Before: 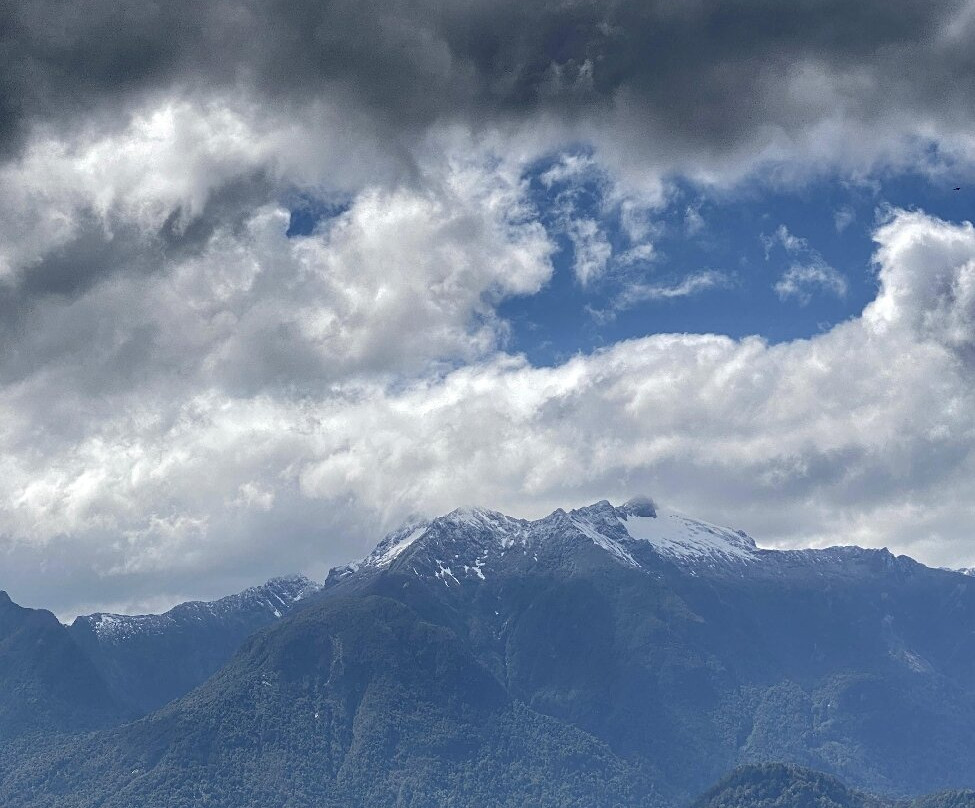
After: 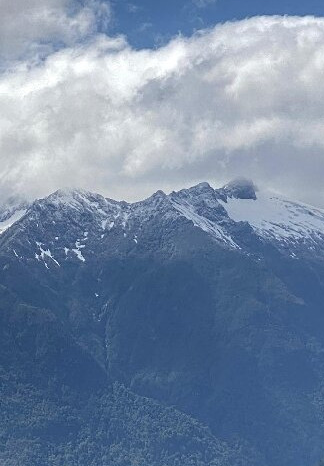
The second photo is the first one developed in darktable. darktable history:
crop: left 41.117%, top 39.371%, right 25.641%, bottom 2.847%
